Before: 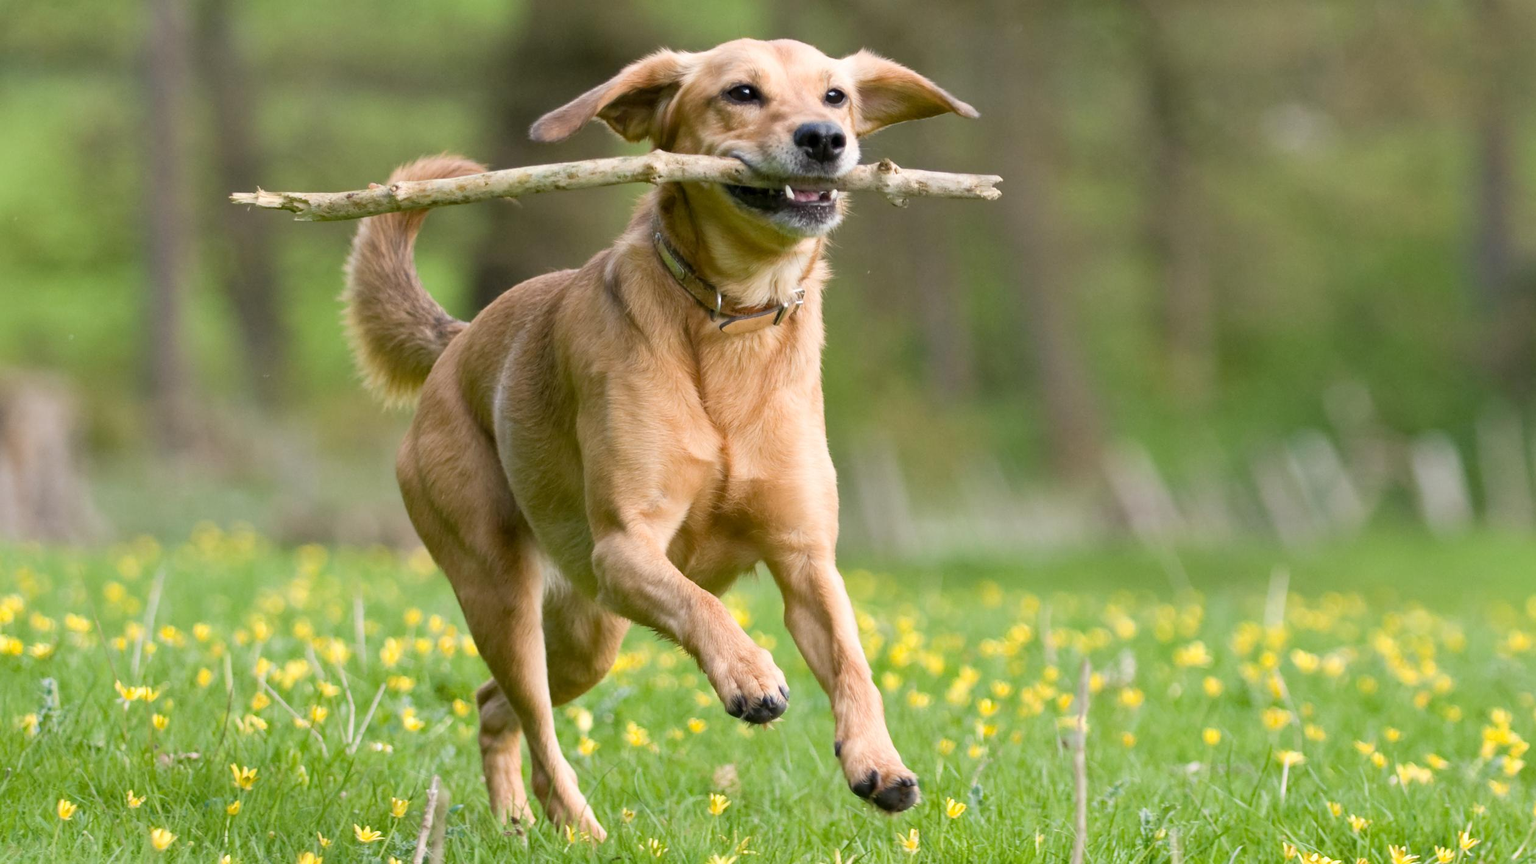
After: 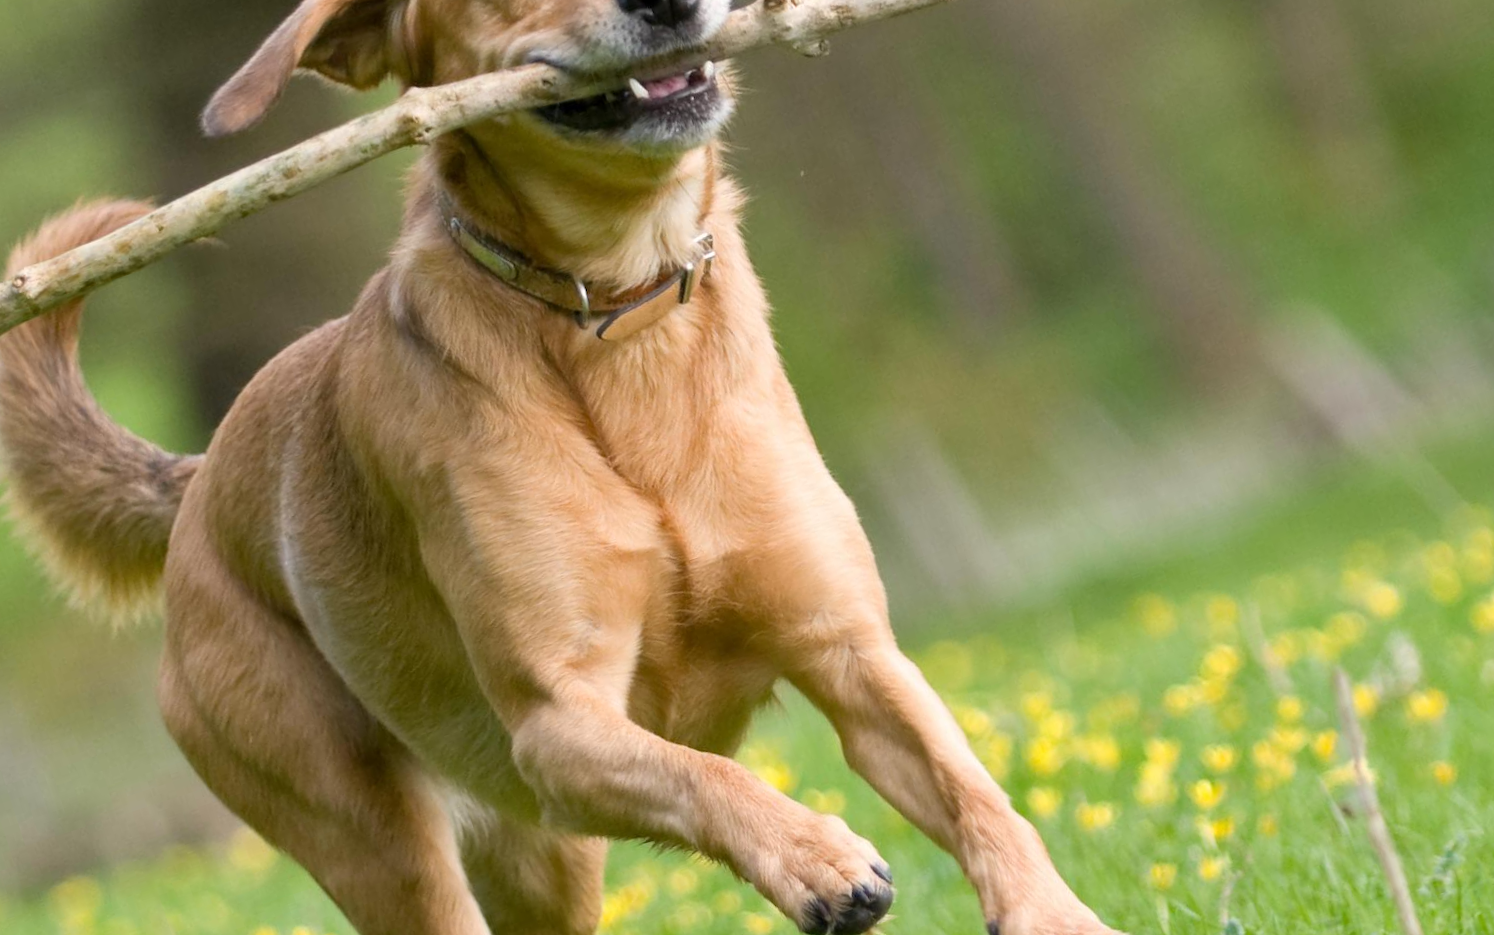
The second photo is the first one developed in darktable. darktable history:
crop and rotate: angle 17.89°, left 6.928%, right 4.3%, bottom 1.174%
